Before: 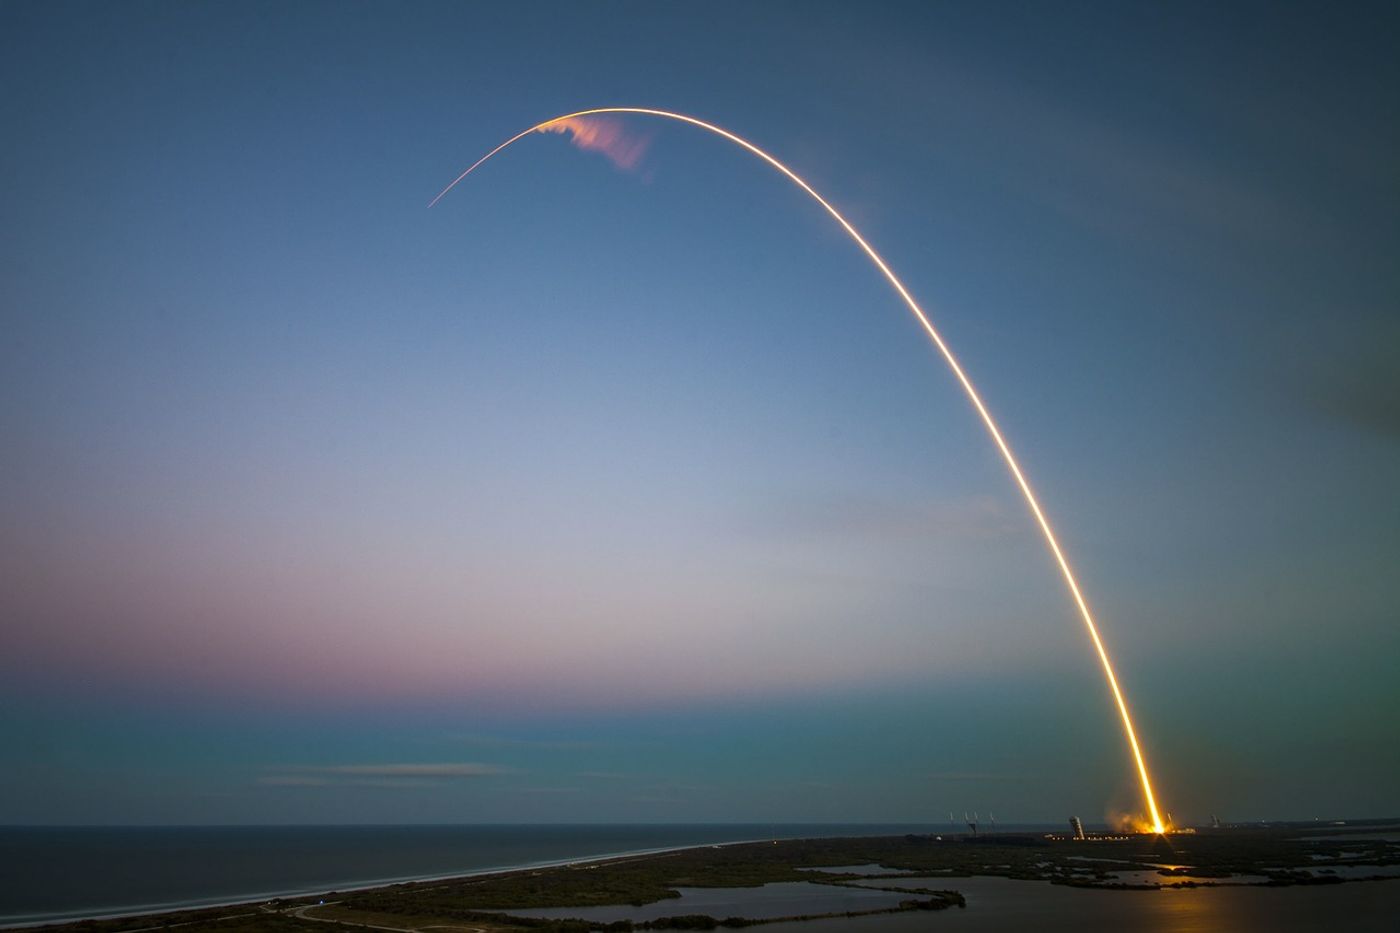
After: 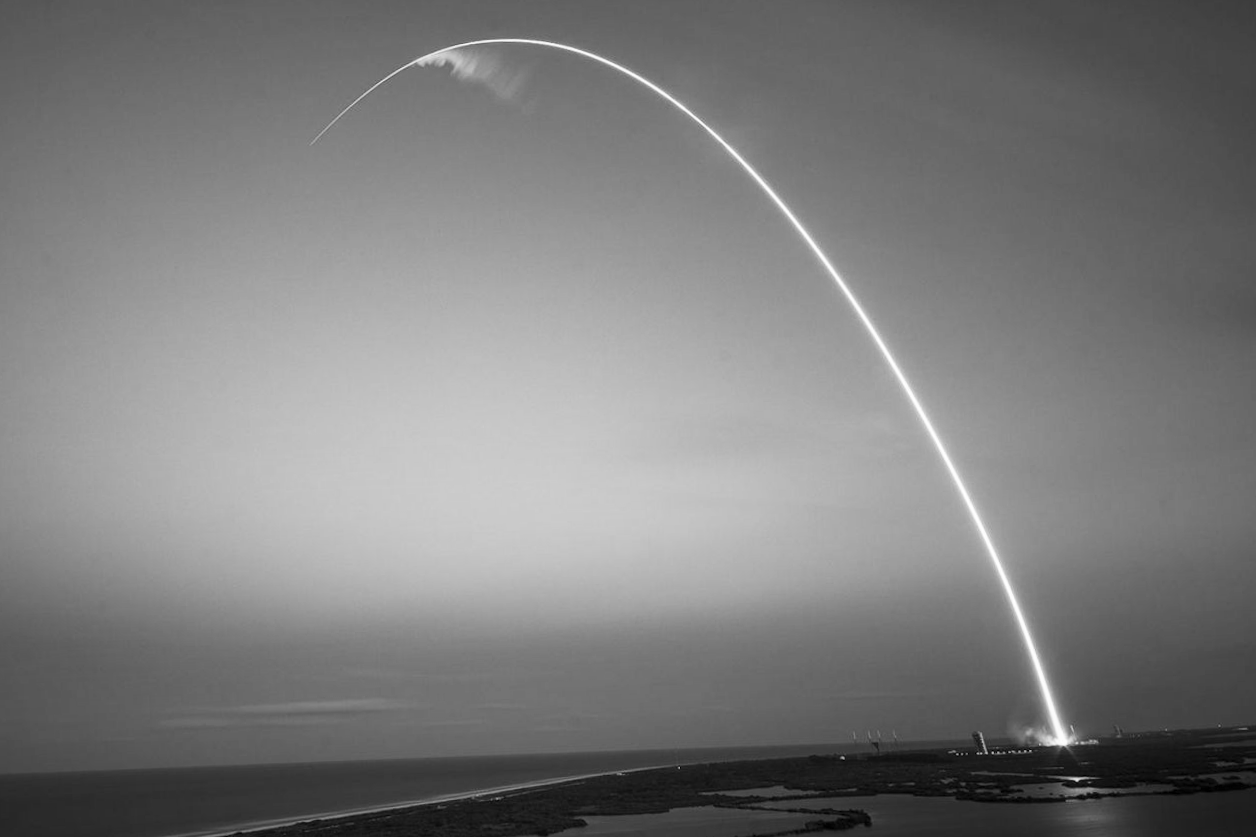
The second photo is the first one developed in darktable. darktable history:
monochrome: on, module defaults
contrast brightness saturation: contrast 0.2, brightness 0.16, saturation 0.22
crop and rotate: angle 1.96°, left 5.673%, top 5.673%
